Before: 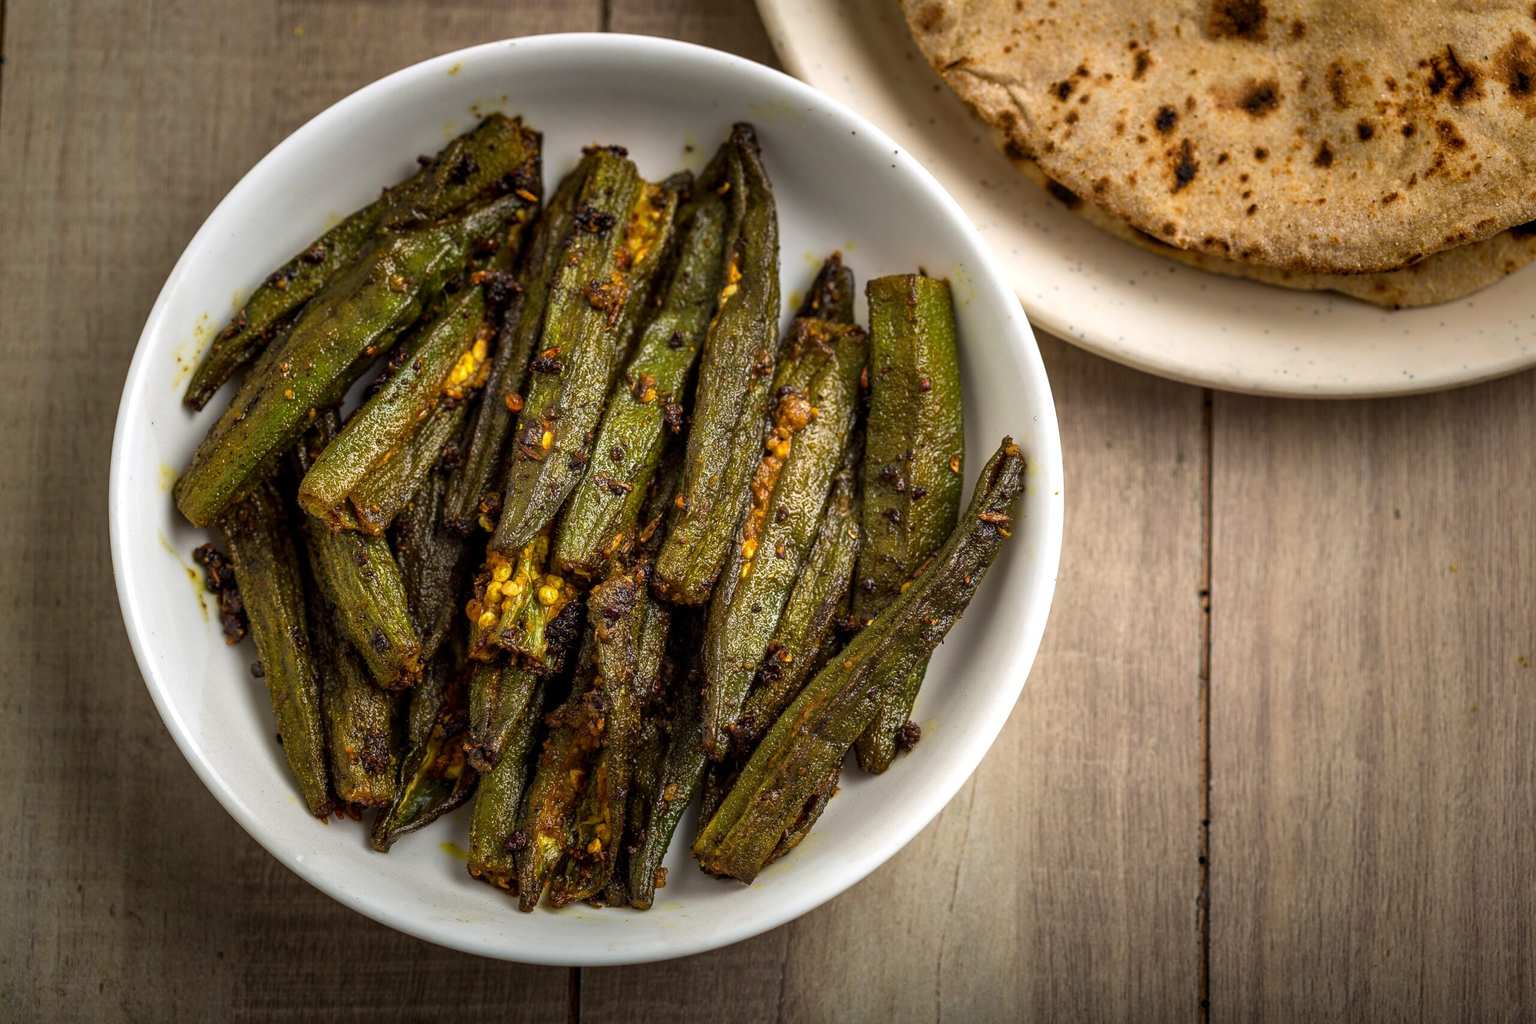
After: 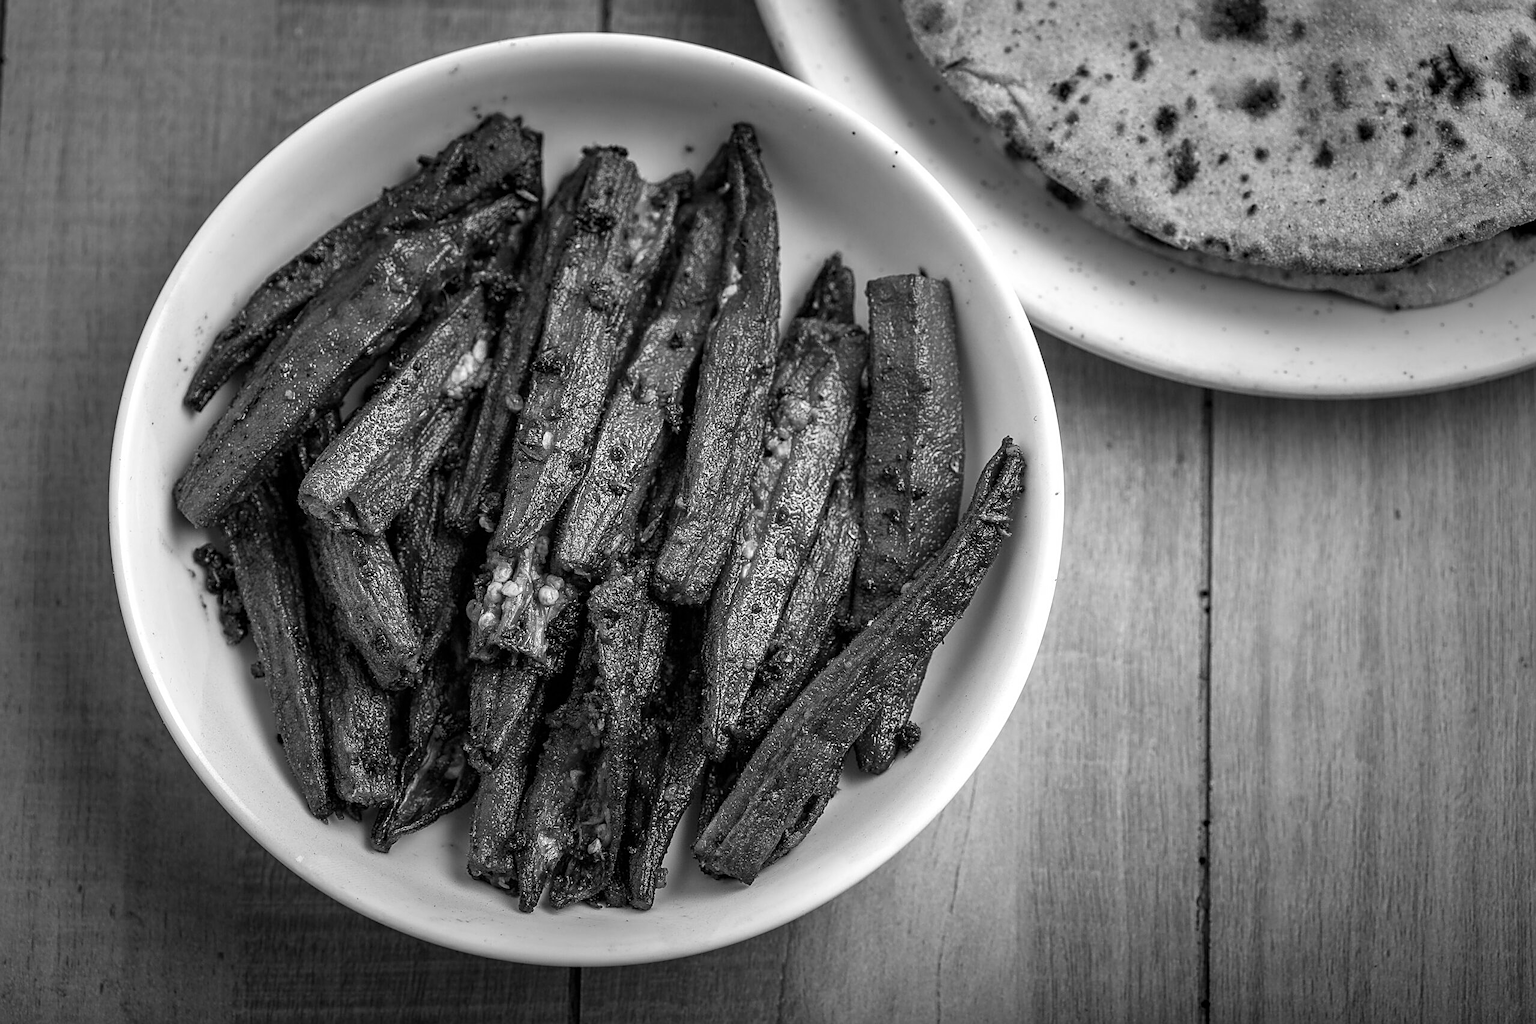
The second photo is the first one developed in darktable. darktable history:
exposure: compensate highlight preservation false
sharpen: on, module defaults
monochrome: on, module defaults
